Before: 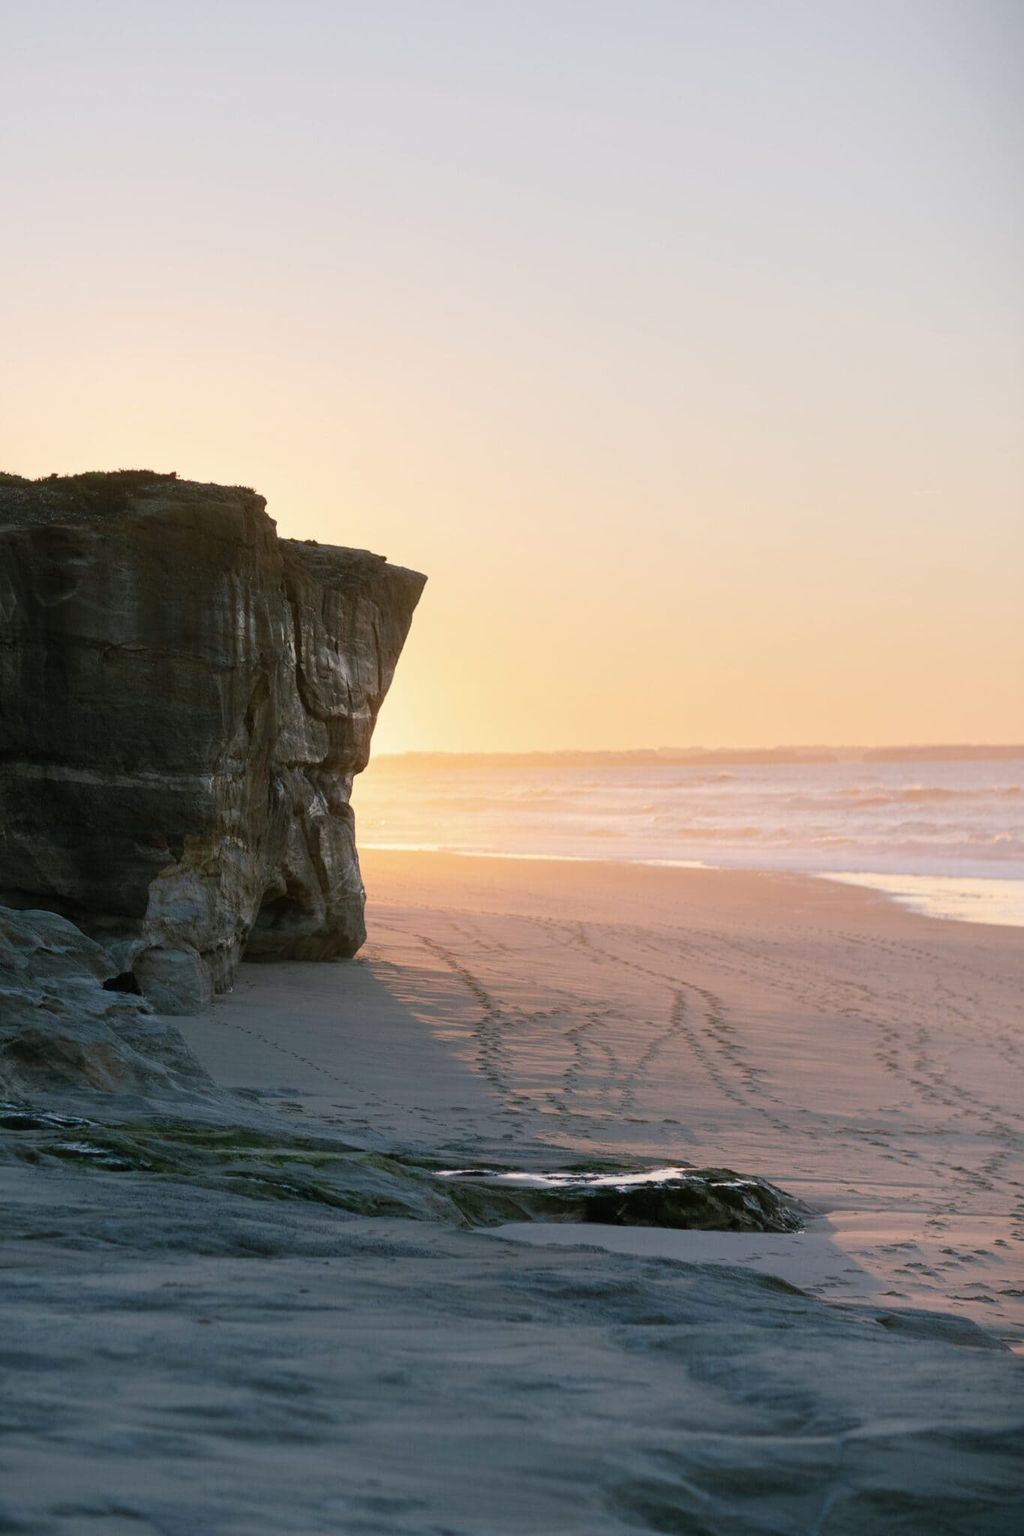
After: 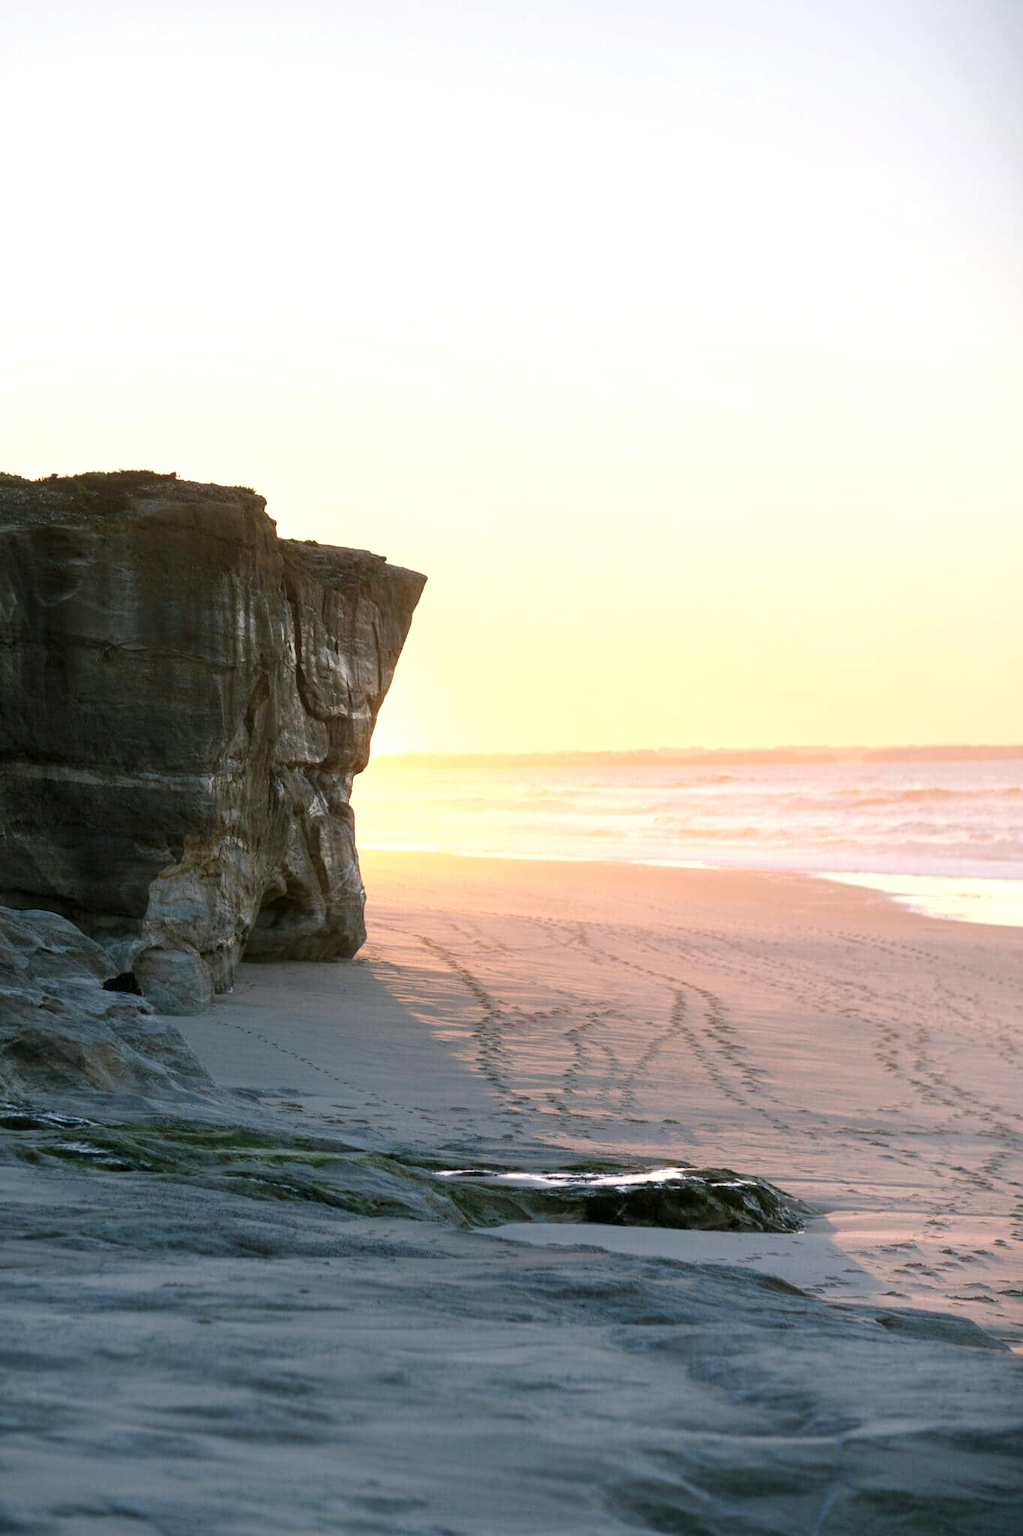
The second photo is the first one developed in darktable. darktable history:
exposure: exposure 0.609 EV, compensate highlight preservation false
local contrast: highlights 101%, shadows 102%, detail 119%, midtone range 0.2
